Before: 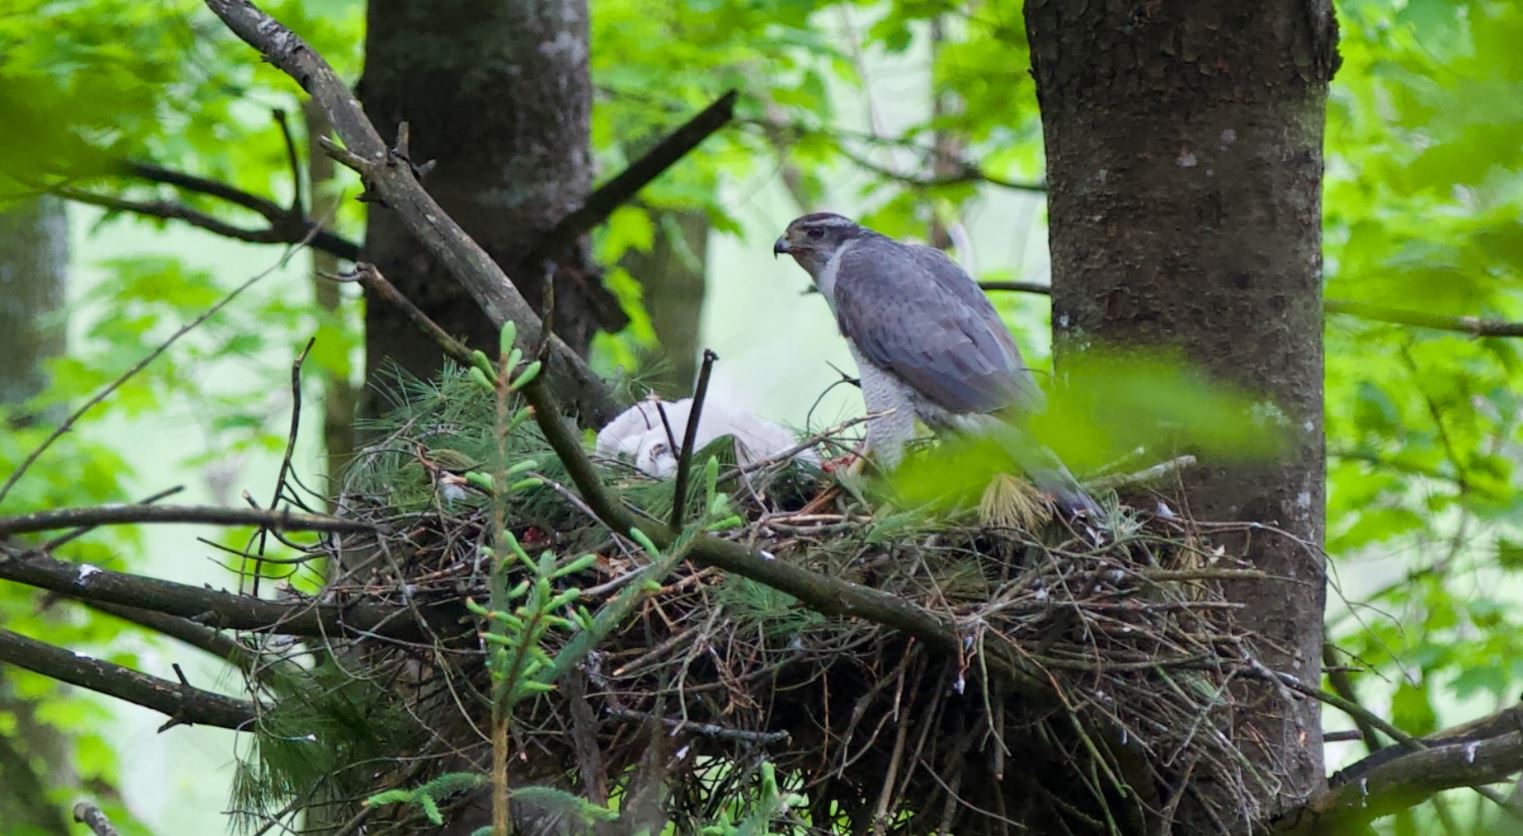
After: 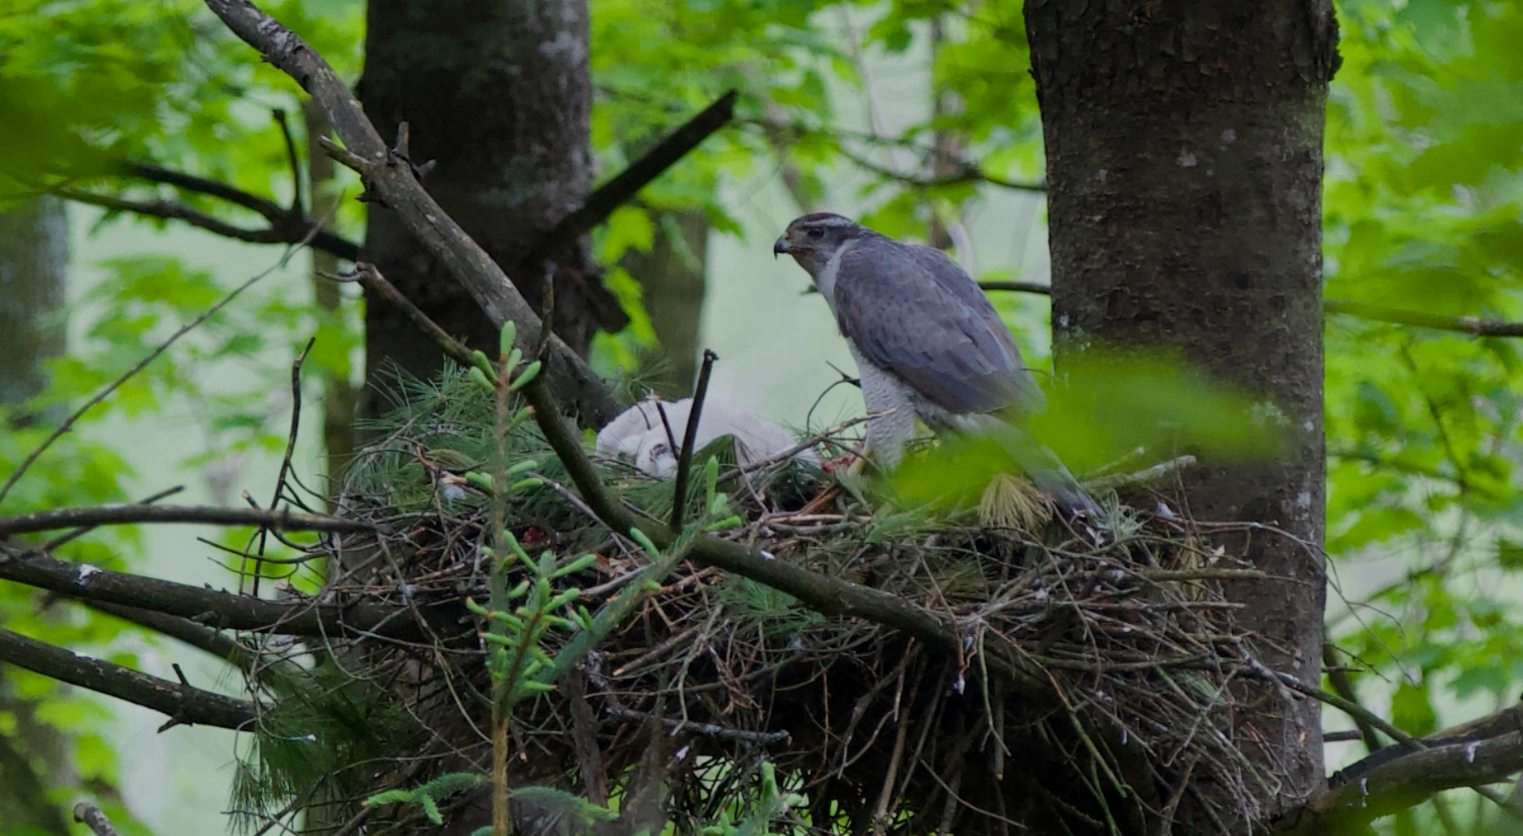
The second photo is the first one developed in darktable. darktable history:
exposure: black level correction 0, exposure -0.762 EV, compensate highlight preservation false
